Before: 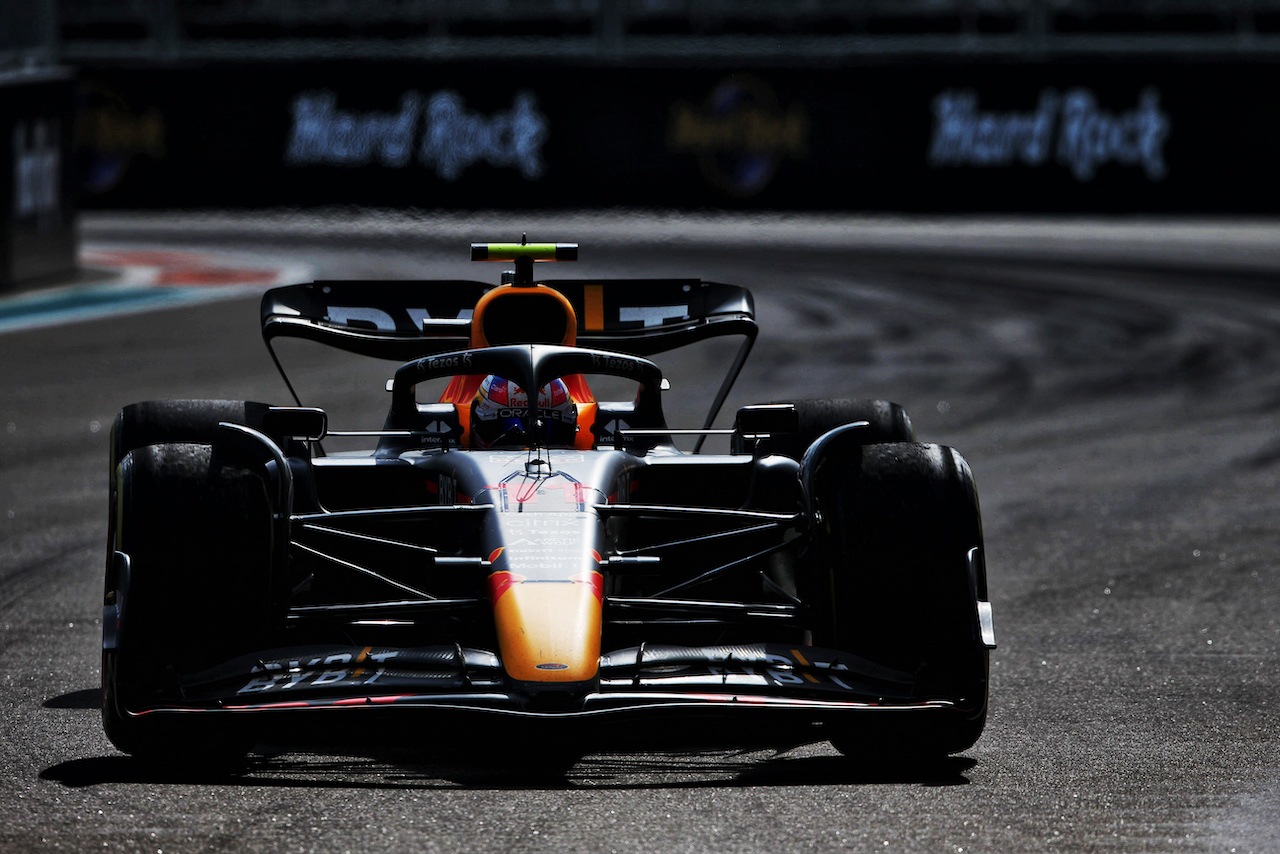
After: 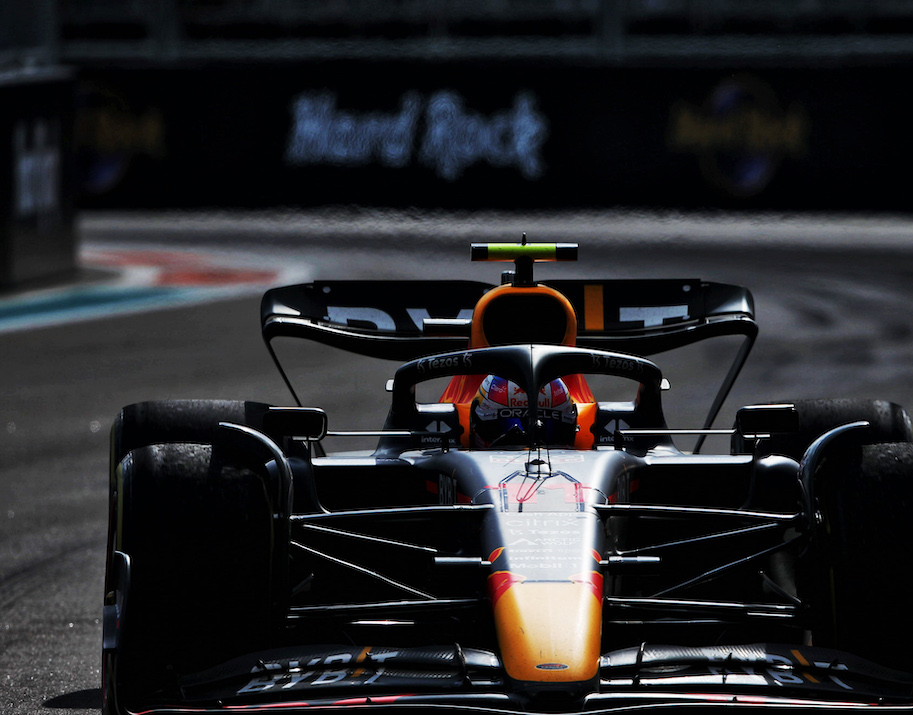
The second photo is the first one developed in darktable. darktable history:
crop: right 28.597%, bottom 16.271%
